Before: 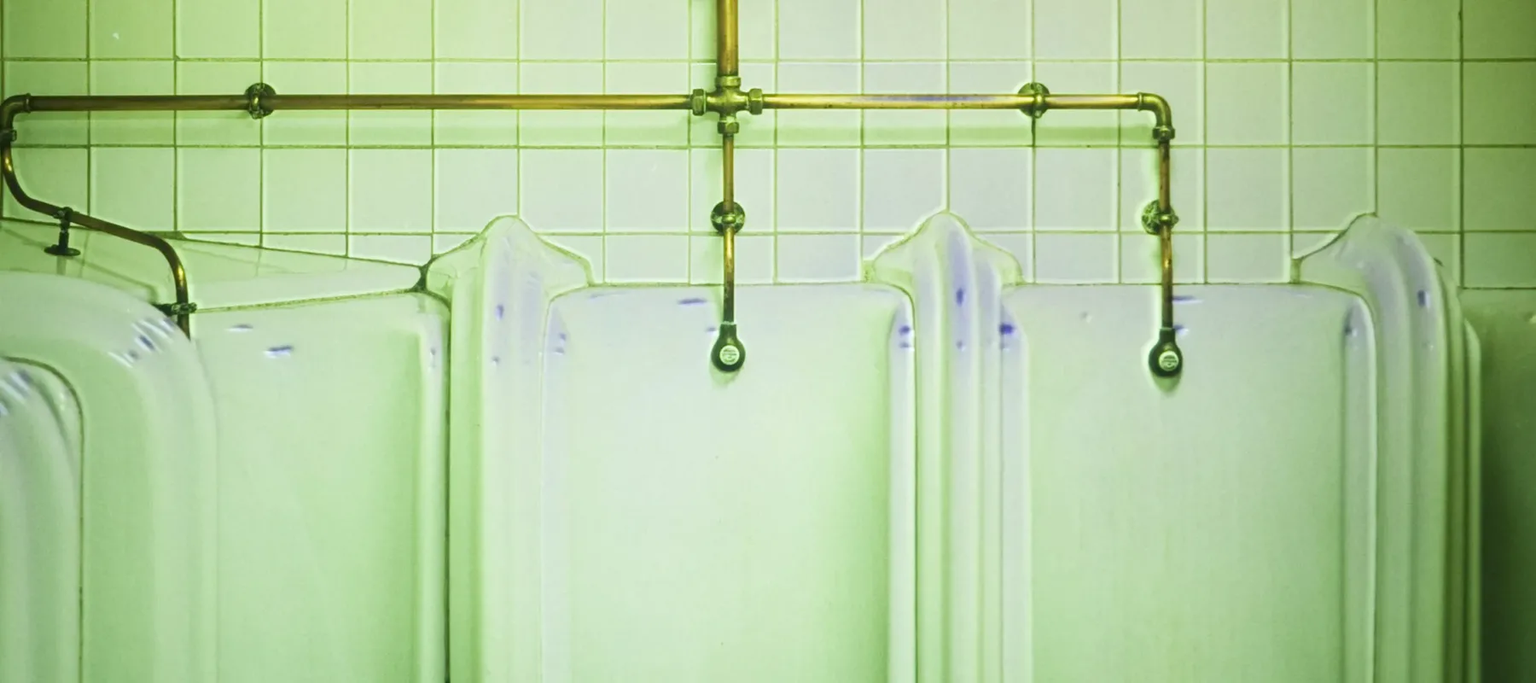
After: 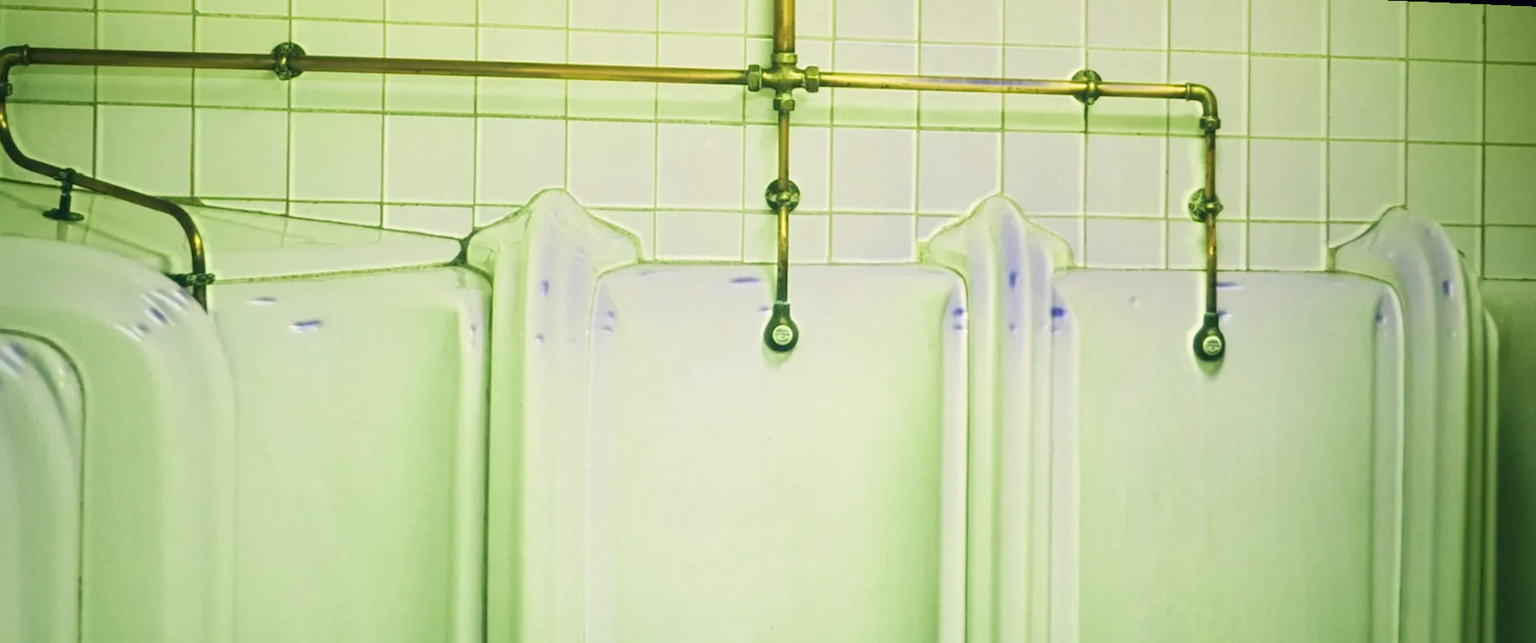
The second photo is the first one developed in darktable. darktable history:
color correction: highlights a* 5.38, highlights b* 5.3, shadows a* -4.26, shadows b* -5.11
rotate and perspective: rotation 0.679°, lens shift (horizontal) 0.136, crop left 0.009, crop right 0.991, crop top 0.078, crop bottom 0.95
